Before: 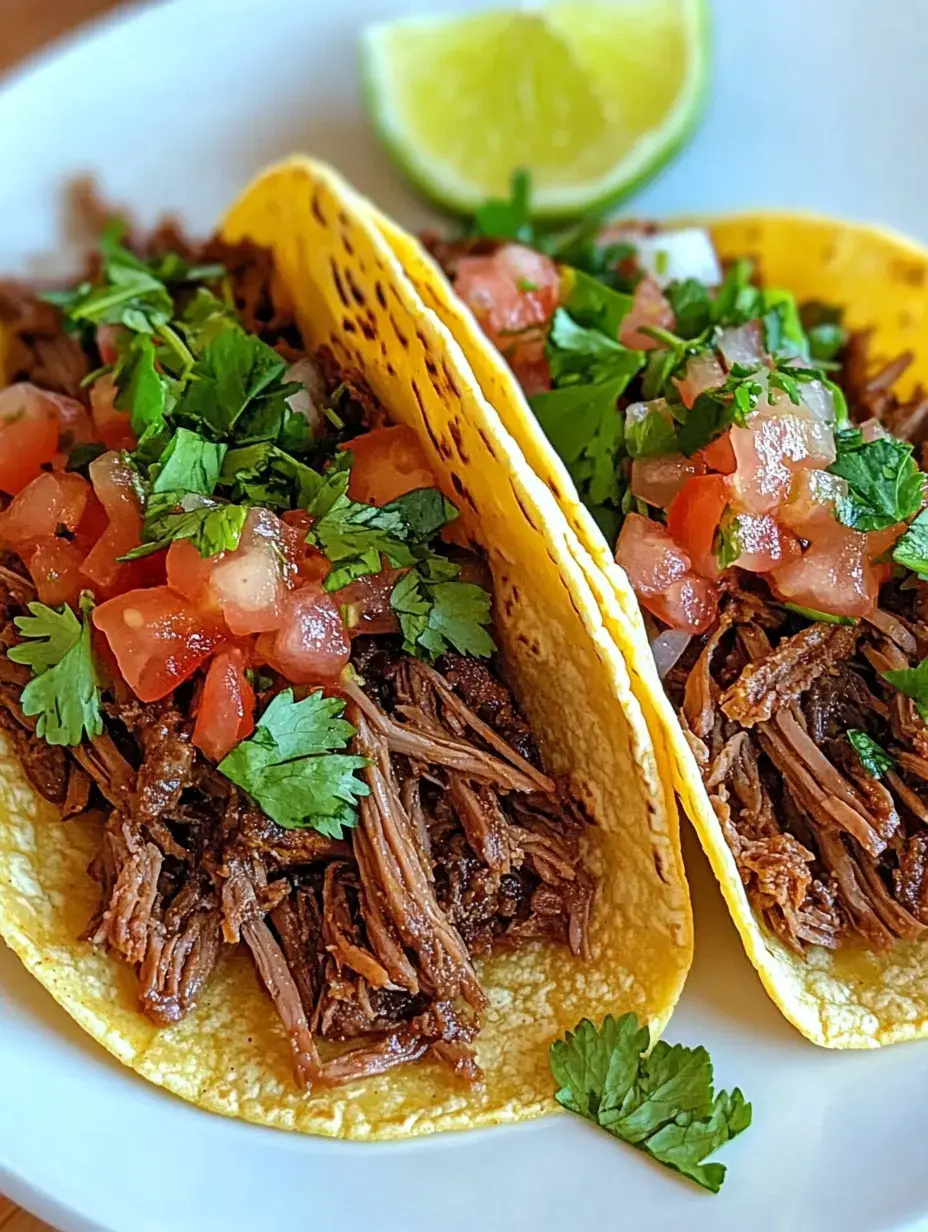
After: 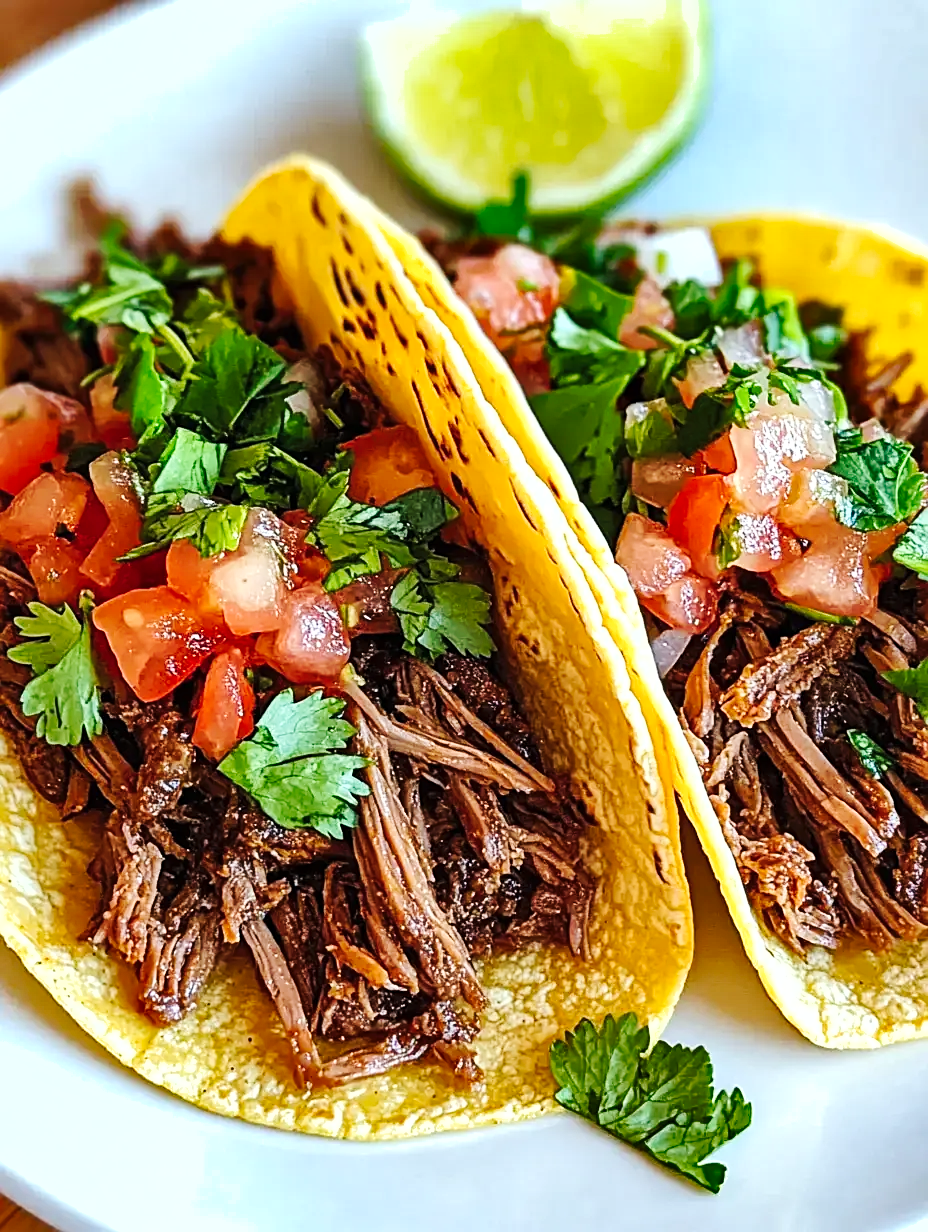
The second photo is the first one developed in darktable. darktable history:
tone equalizer: -8 EV -0.417 EV, -7 EV -0.389 EV, -6 EV -0.333 EV, -5 EV -0.222 EV, -3 EV 0.222 EV, -2 EV 0.333 EV, -1 EV 0.389 EV, +0 EV 0.417 EV, edges refinement/feathering 500, mask exposure compensation -1.57 EV, preserve details no
shadows and highlights: low approximation 0.01, soften with gaussian
tone curve: curves: ch0 [(0, 0) (0.003, 0.005) (0.011, 0.013) (0.025, 0.027) (0.044, 0.044) (0.069, 0.06) (0.1, 0.081) (0.136, 0.114) (0.177, 0.16) (0.224, 0.211) (0.277, 0.277) (0.335, 0.354) (0.399, 0.435) (0.468, 0.538) (0.543, 0.626) (0.623, 0.708) (0.709, 0.789) (0.801, 0.867) (0.898, 0.935) (1, 1)], preserve colors none
sharpen: amount 0.2
